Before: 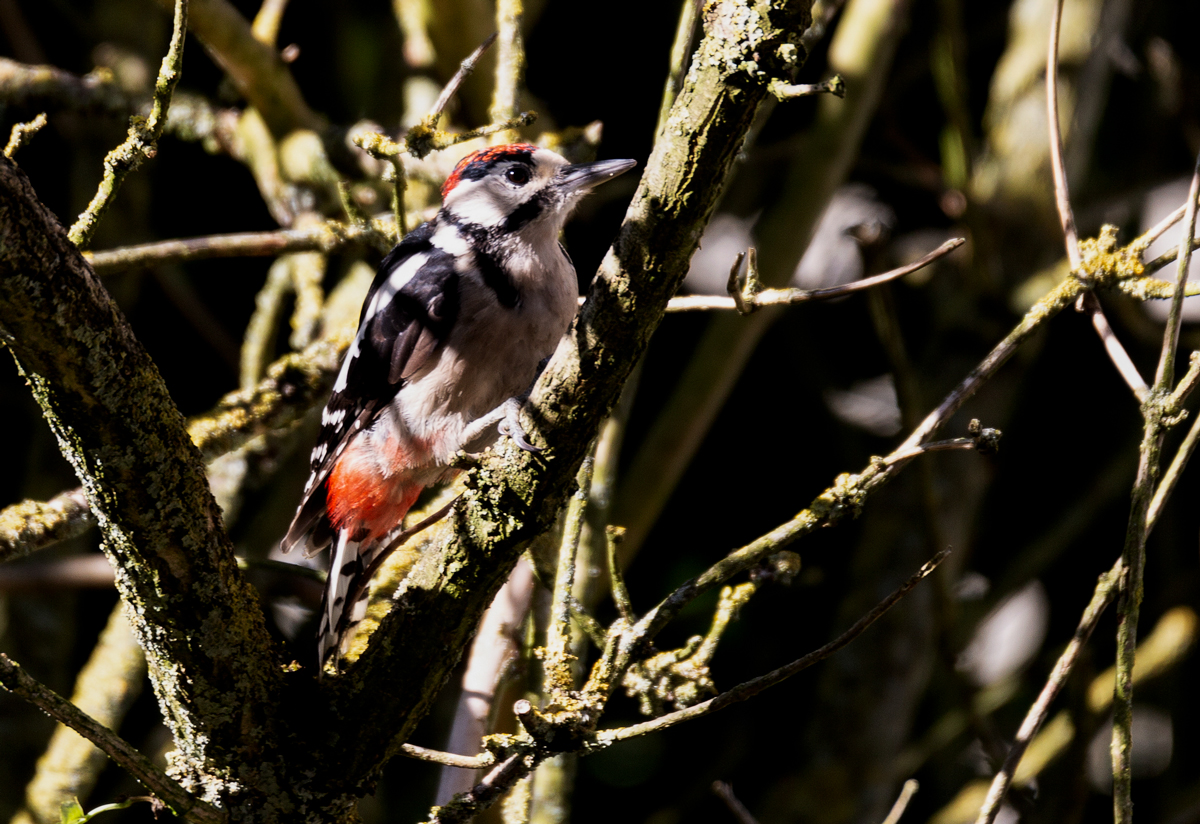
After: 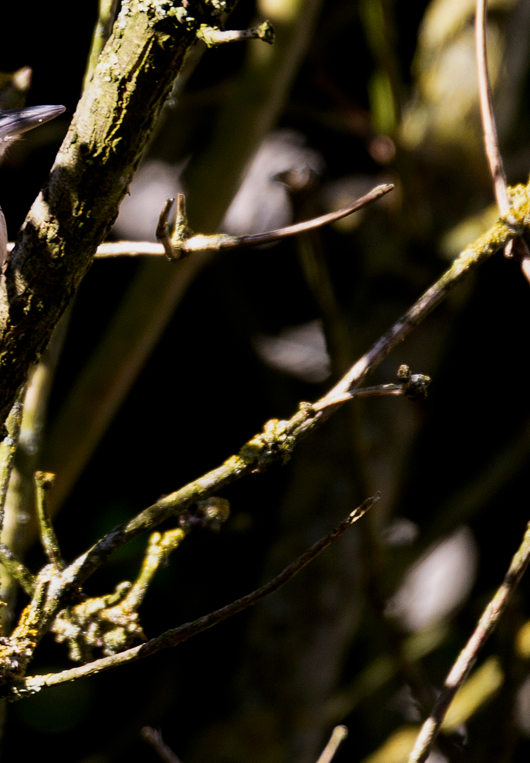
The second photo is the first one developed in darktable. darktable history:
crop: left 47.628%, top 6.643%, right 7.874%
contrast brightness saturation: contrast 0.04, saturation 0.16
